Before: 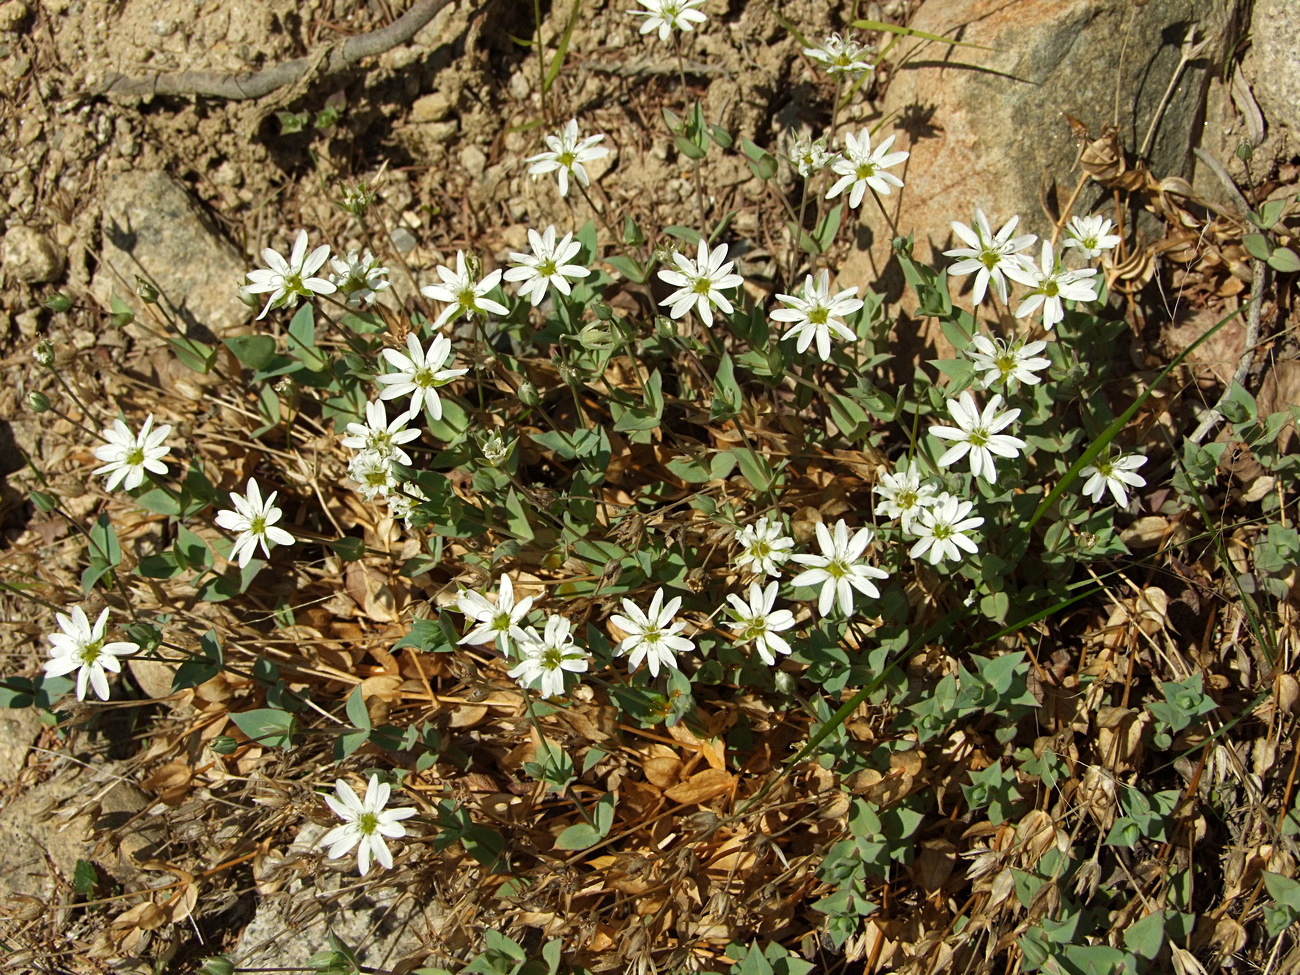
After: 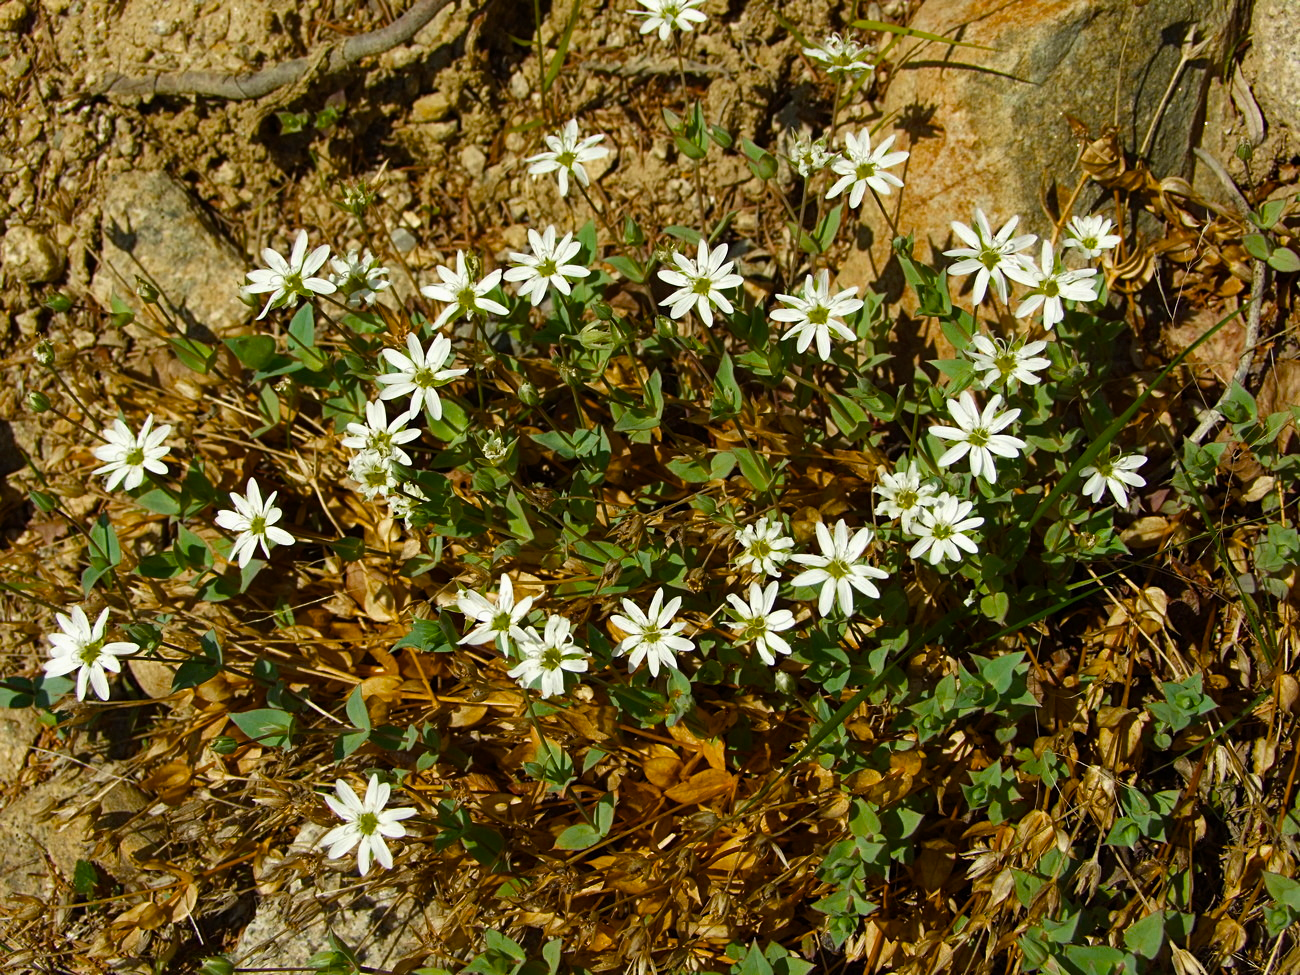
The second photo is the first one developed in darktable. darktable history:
exposure: exposure -0.043 EV, compensate highlight preservation false
color balance rgb: perceptual saturation grading › global saturation 30.695%, global vibrance 10.165%, saturation formula JzAzBz (2021)
